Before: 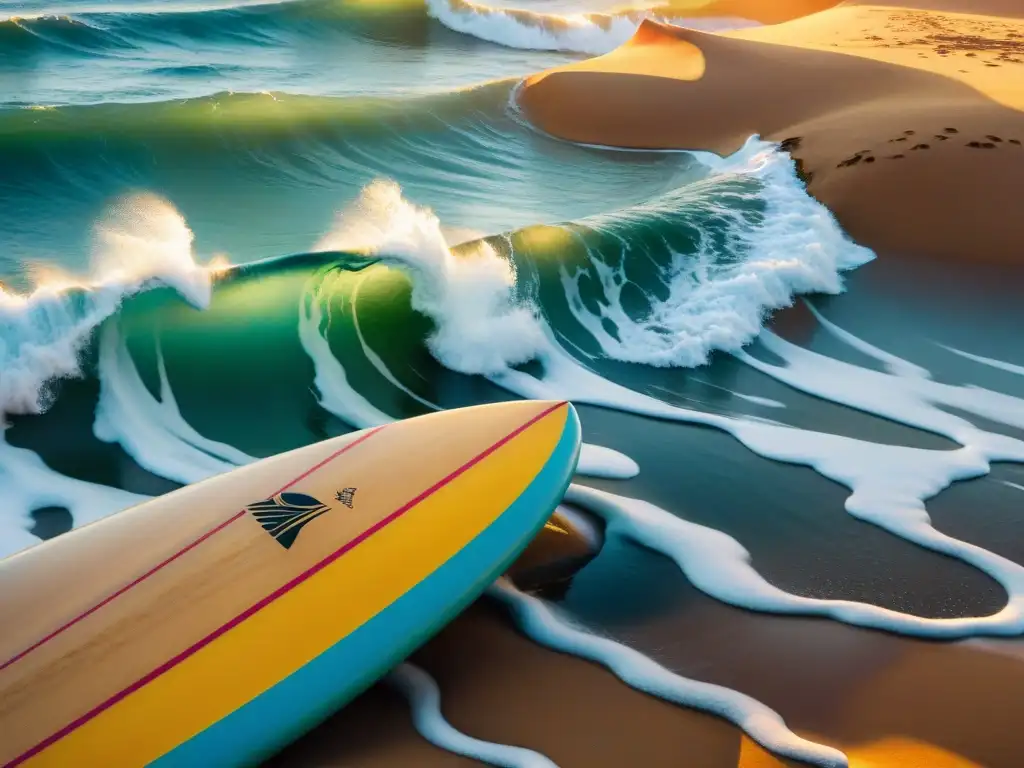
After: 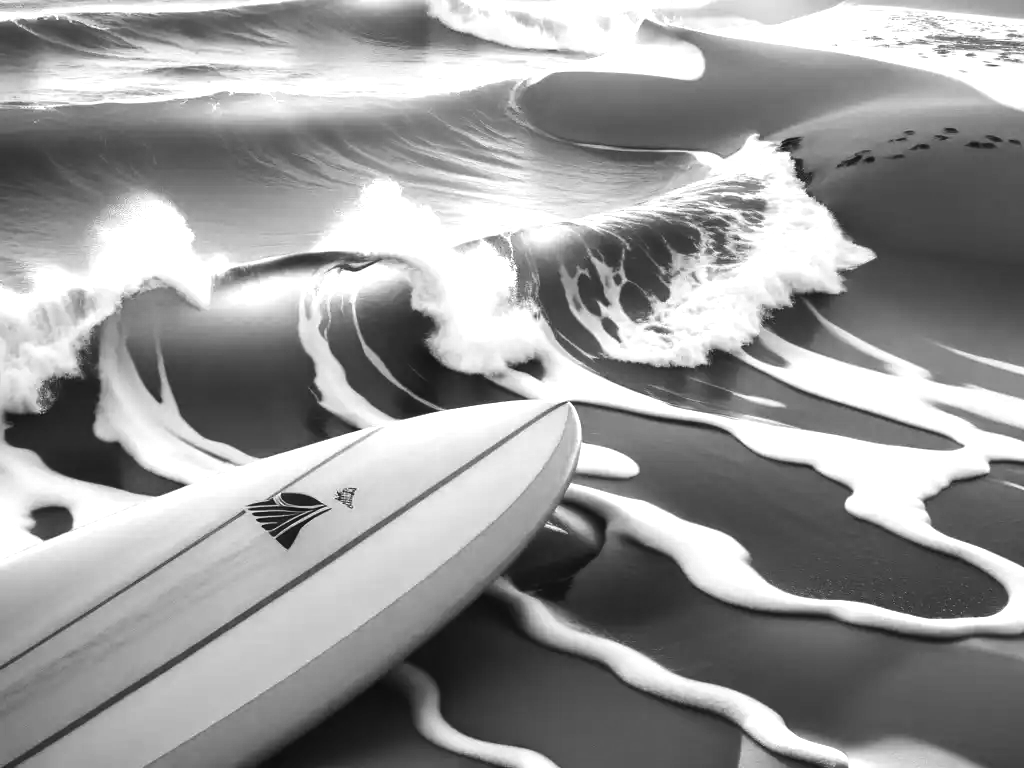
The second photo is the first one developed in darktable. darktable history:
color balance rgb: shadows lift › chroma 1%, shadows lift › hue 217.2°, power › hue 310.8°, highlights gain › chroma 1%, highlights gain › hue 54°, global offset › luminance 0.5%, global offset › hue 171.6°, perceptual saturation grading › global saturation 14.09%, perceptual saturation grading › highlights -25%, perceptual saturation grading › shadows 30%, perceptual brilliance grading › highlights 13.42%, perceptual brilliance grading › mid-tones 8.05%, perceptual brilliance grading › shadows -17.45%, global vibrance 25%
exposure: exposure 0.493 EV, compensate highlight preservation false
color zones: curves: ch1 [(0, -0.394) (0.143, -0.394) (0.286, -0.394) (0.429, -0.392) (0.571, -0.391) (0.714, -0.391) (0.857, -0.391) (1, -0.394)]
